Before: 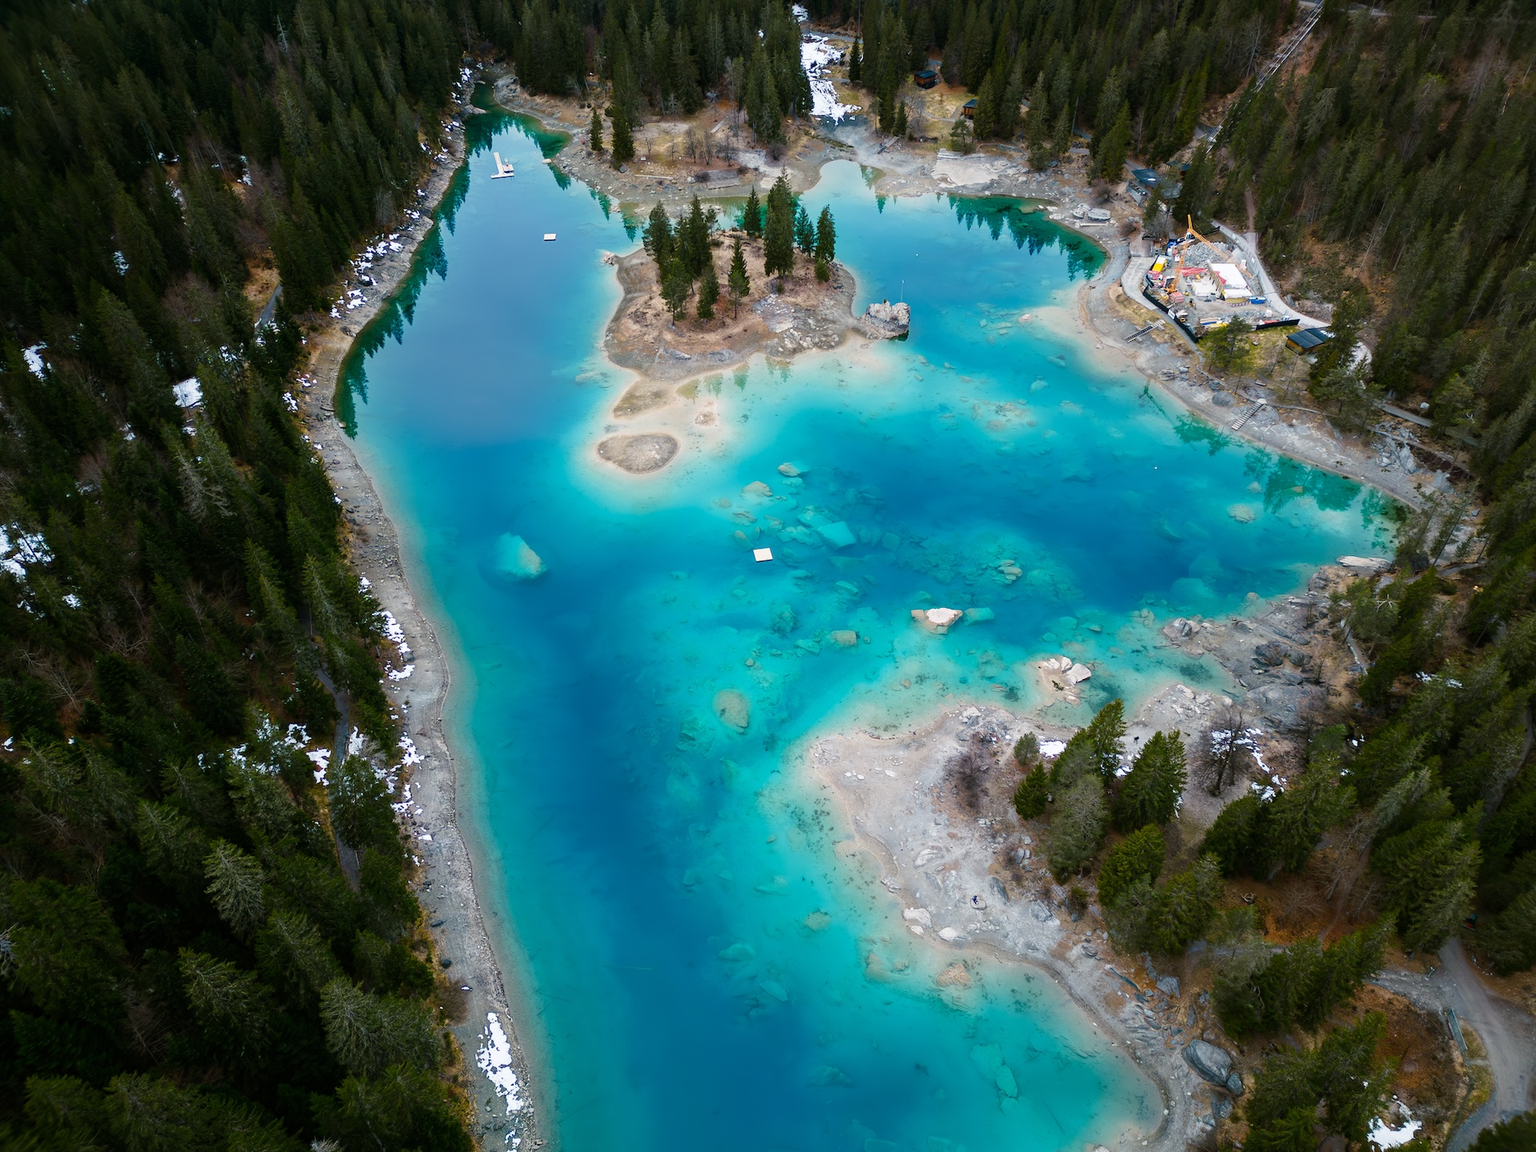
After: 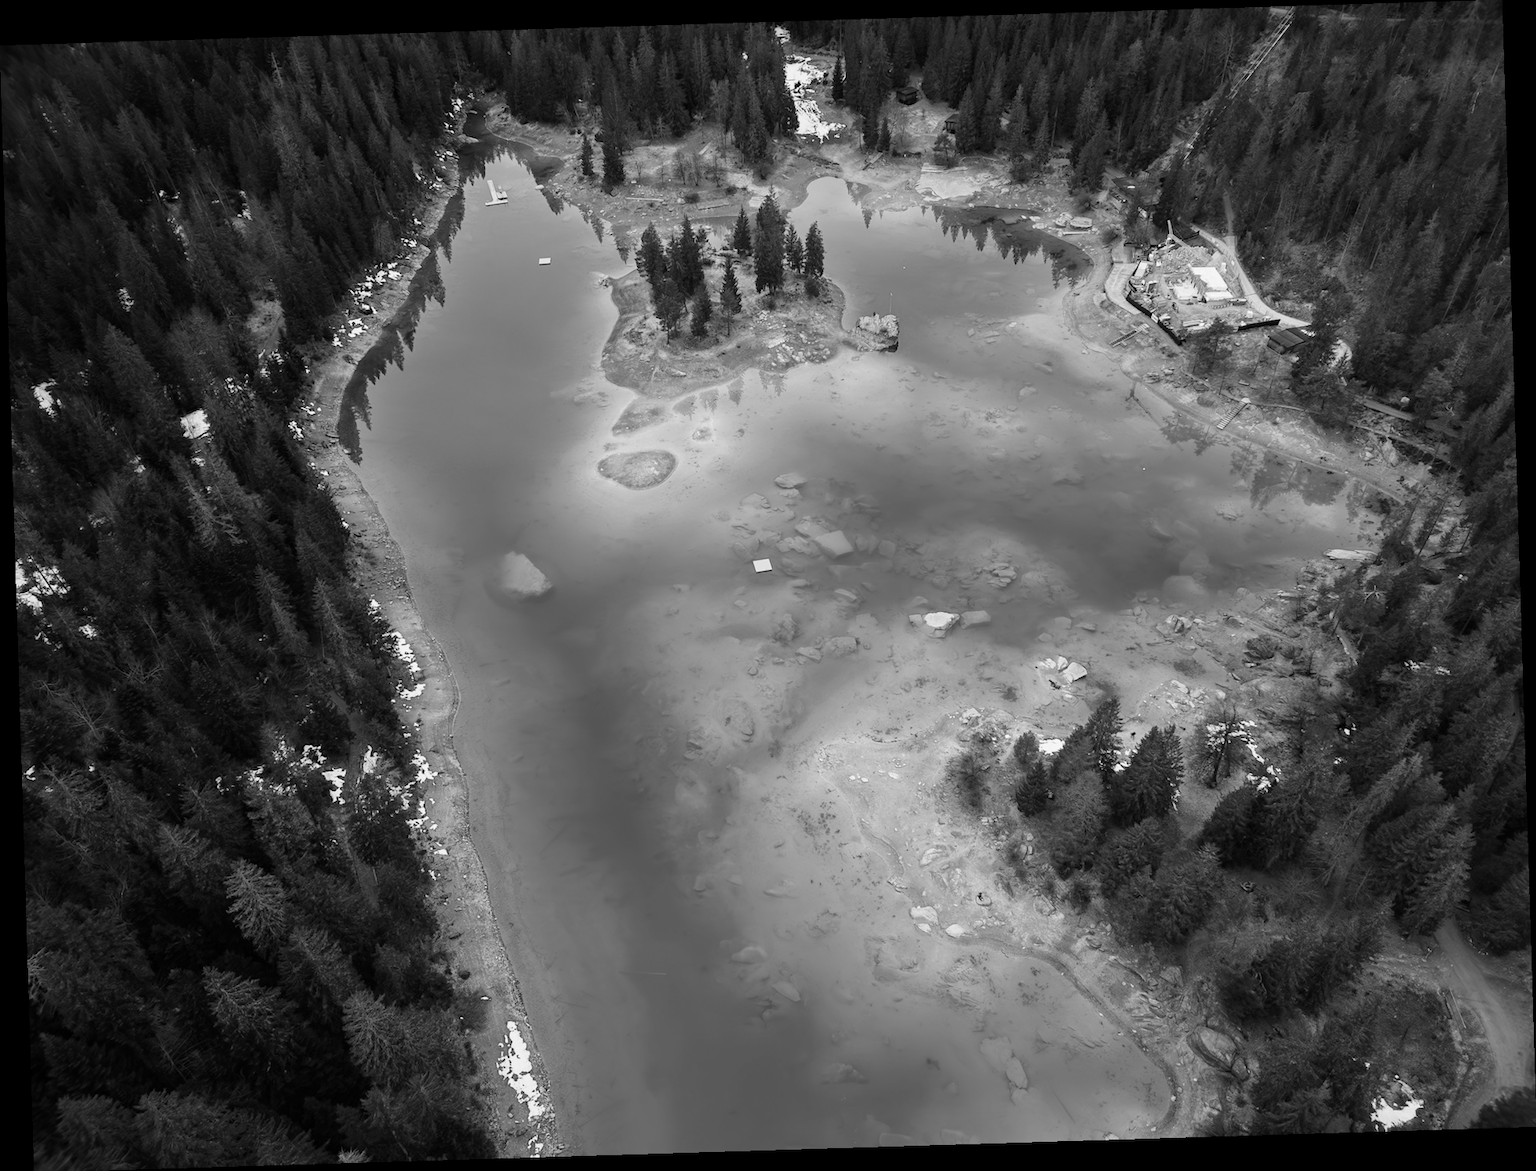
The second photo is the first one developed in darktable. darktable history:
color contrast: green-magenta contrast 1.69, blue-yellow contrast 1.49
rotate and perspective: rotation -1.75°, automatic cropping off
monochrome: a 32, b 64, size 2.3
shadows and highlights: shadows 25, highlights -25
